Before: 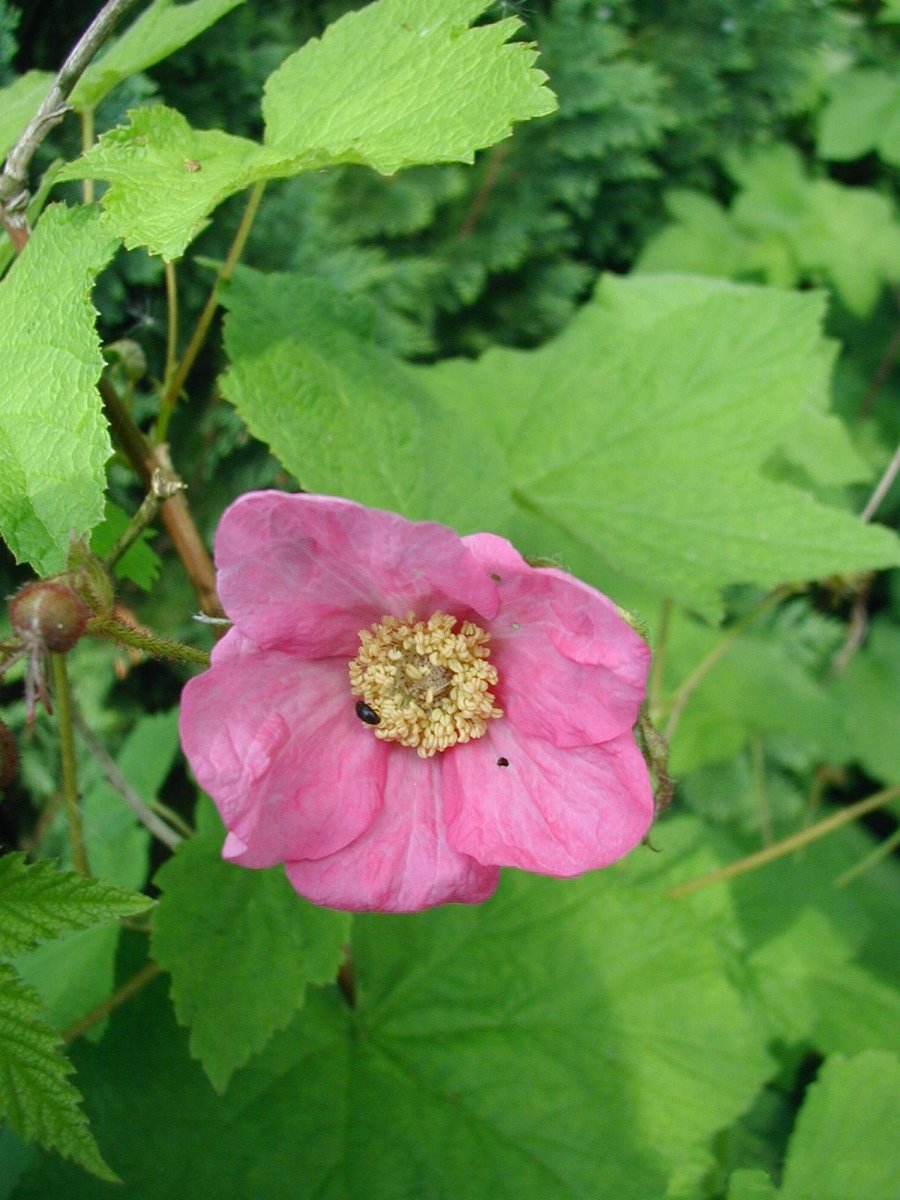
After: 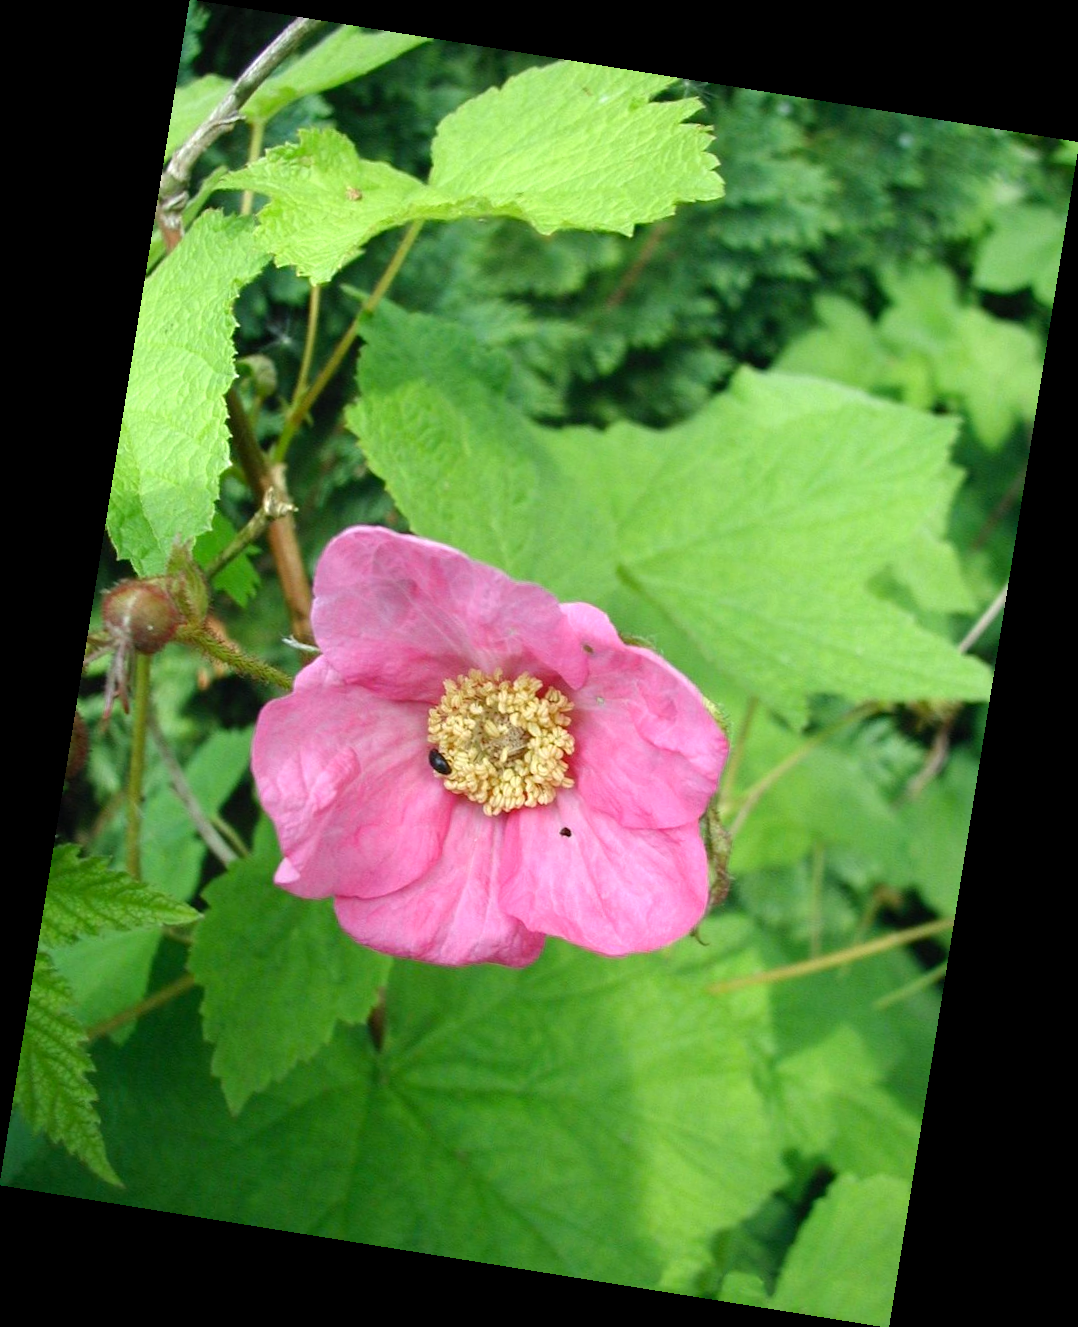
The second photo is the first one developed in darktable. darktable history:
levels: mode automatic, black 0.023%, white 99.97%, levels [0.062, 0.494, 0.925]
rotate and perspective: rotation 9.12°, automatic cropping off
